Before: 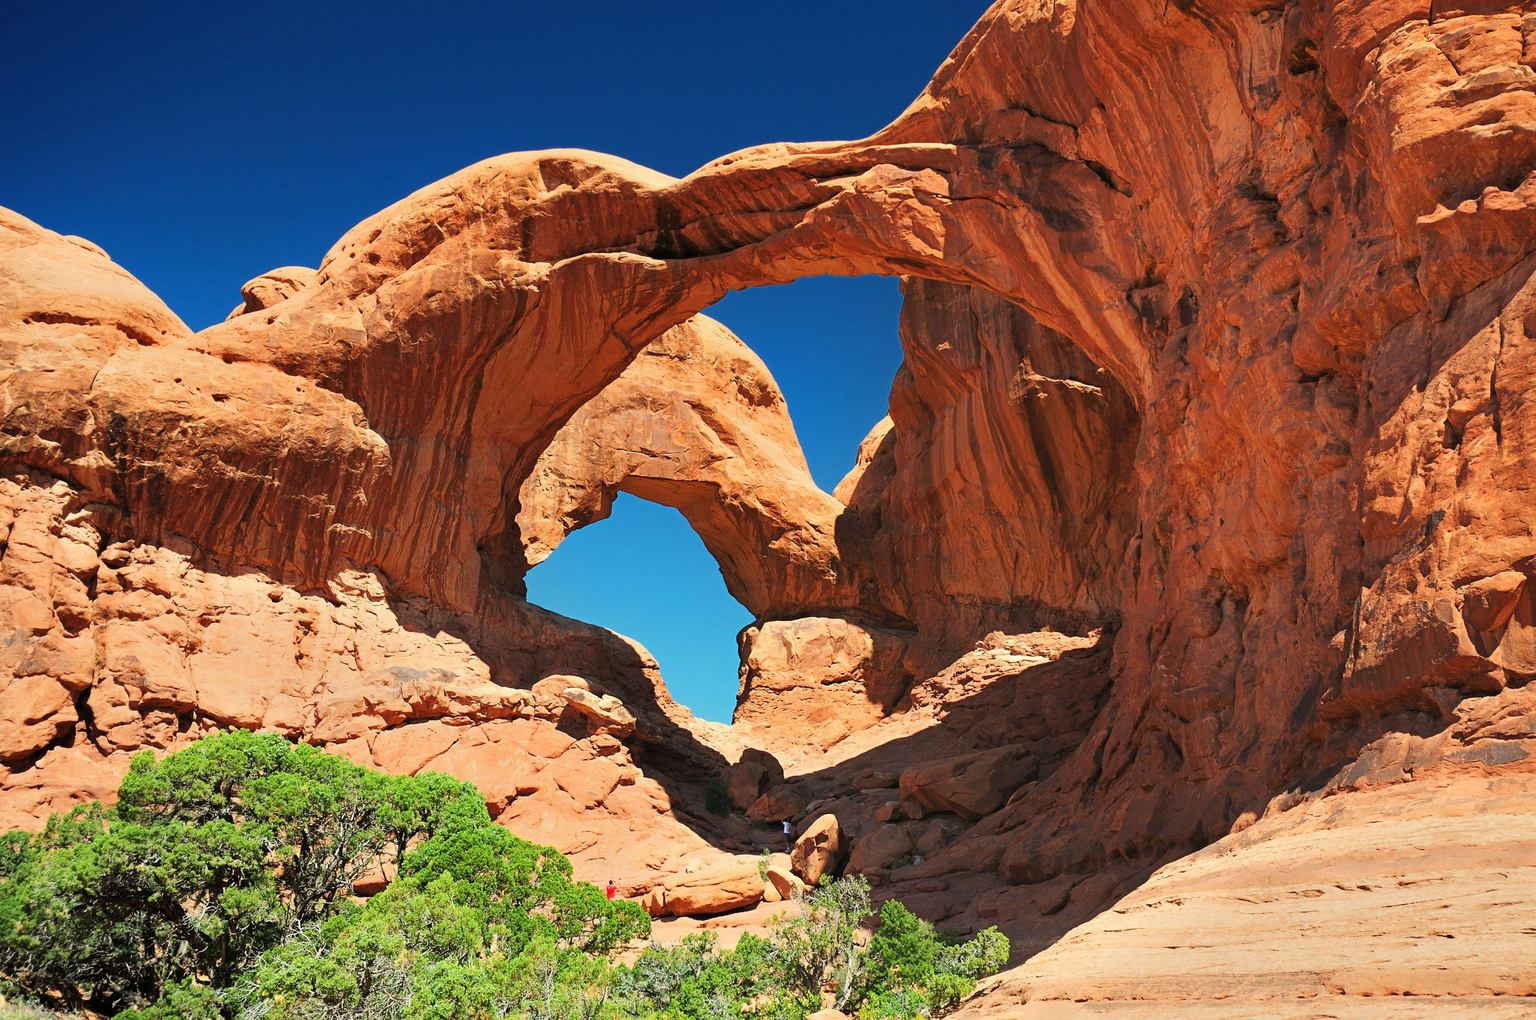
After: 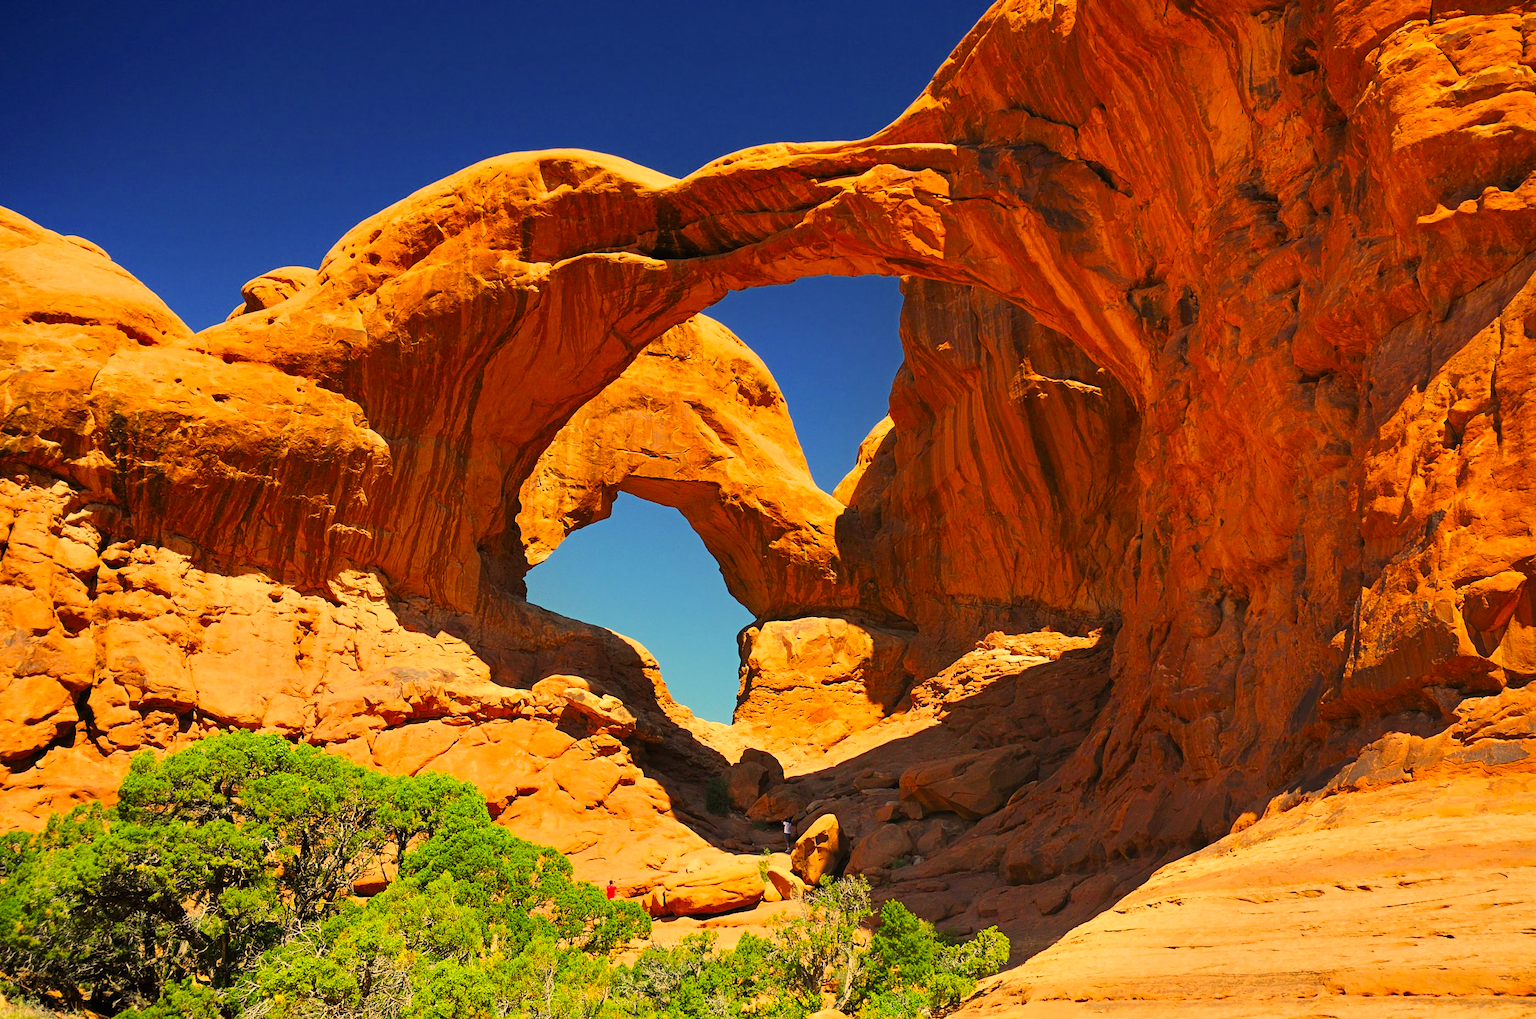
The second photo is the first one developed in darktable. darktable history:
color correction: highlights a* 14.81, highlights b* 31.43
color balance rgb: perceptual saturation grading › global saturation 31.14%, global vibrance 9.399%
